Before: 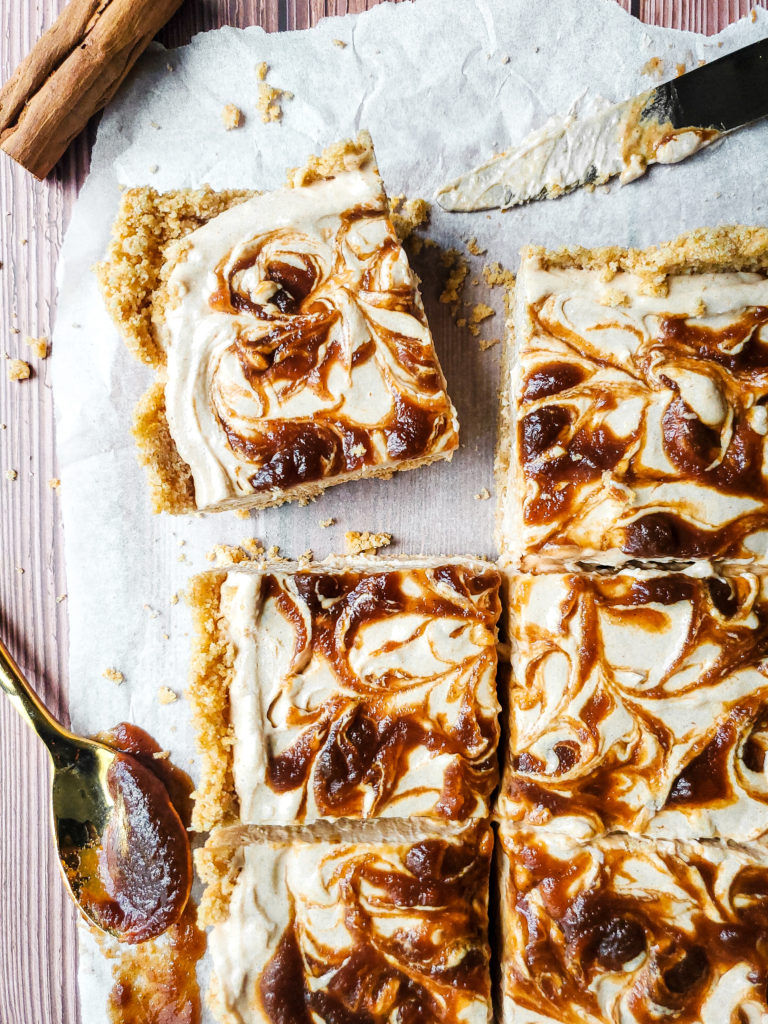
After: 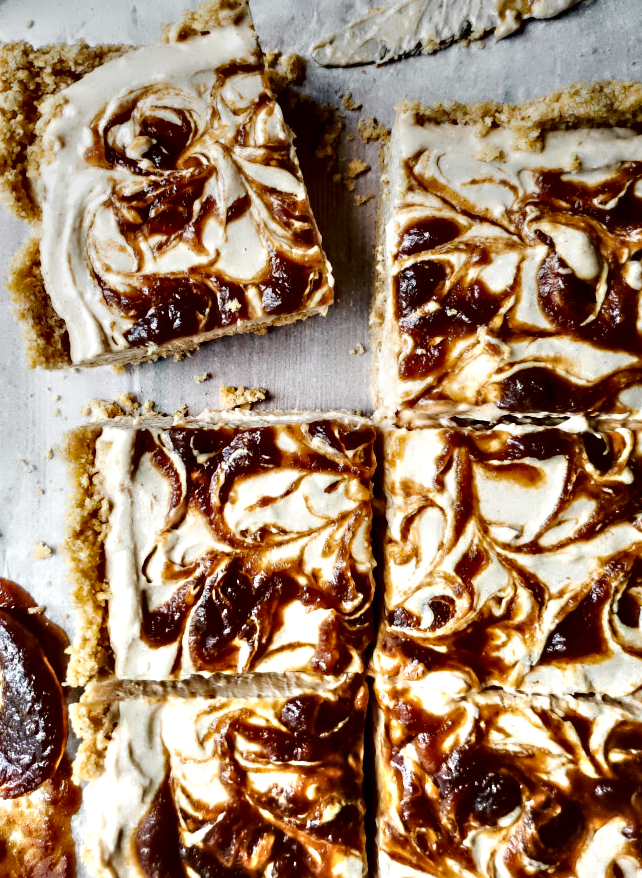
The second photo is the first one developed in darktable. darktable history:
contrast brightness saturation: brightness -0.09
graduated density: on, module defaults
contrast equalizer: y [[0.783, 0.666, 0.575, 0.77, 0.556, 0.501], [0.5 ×6], [0.5 ×6], [0, 0.02, 0.272, 0.399, 0.062, 0], [0 ×6]]
crop: left 16.315%, top 14.246%
